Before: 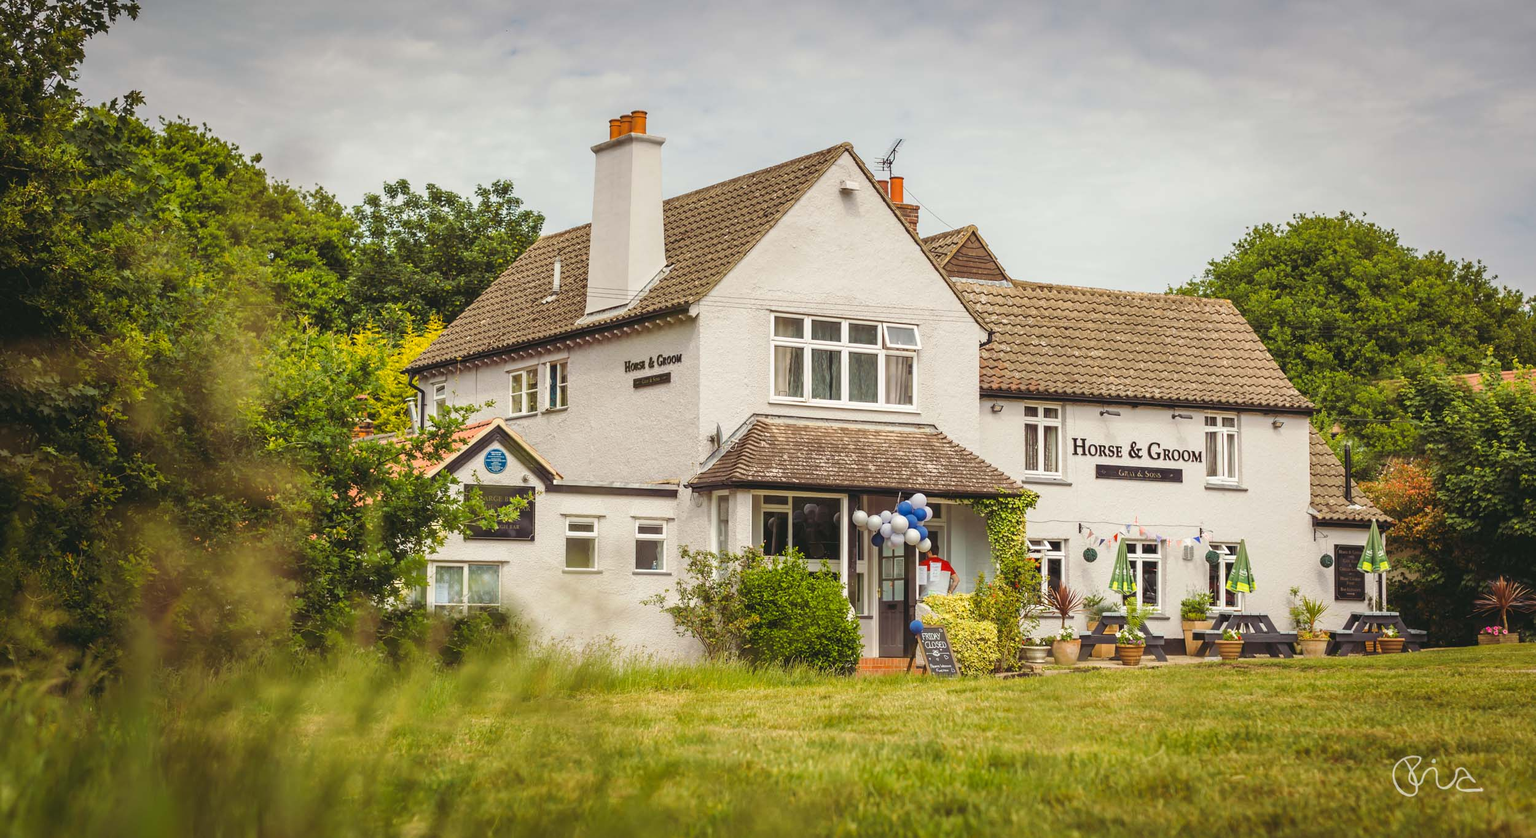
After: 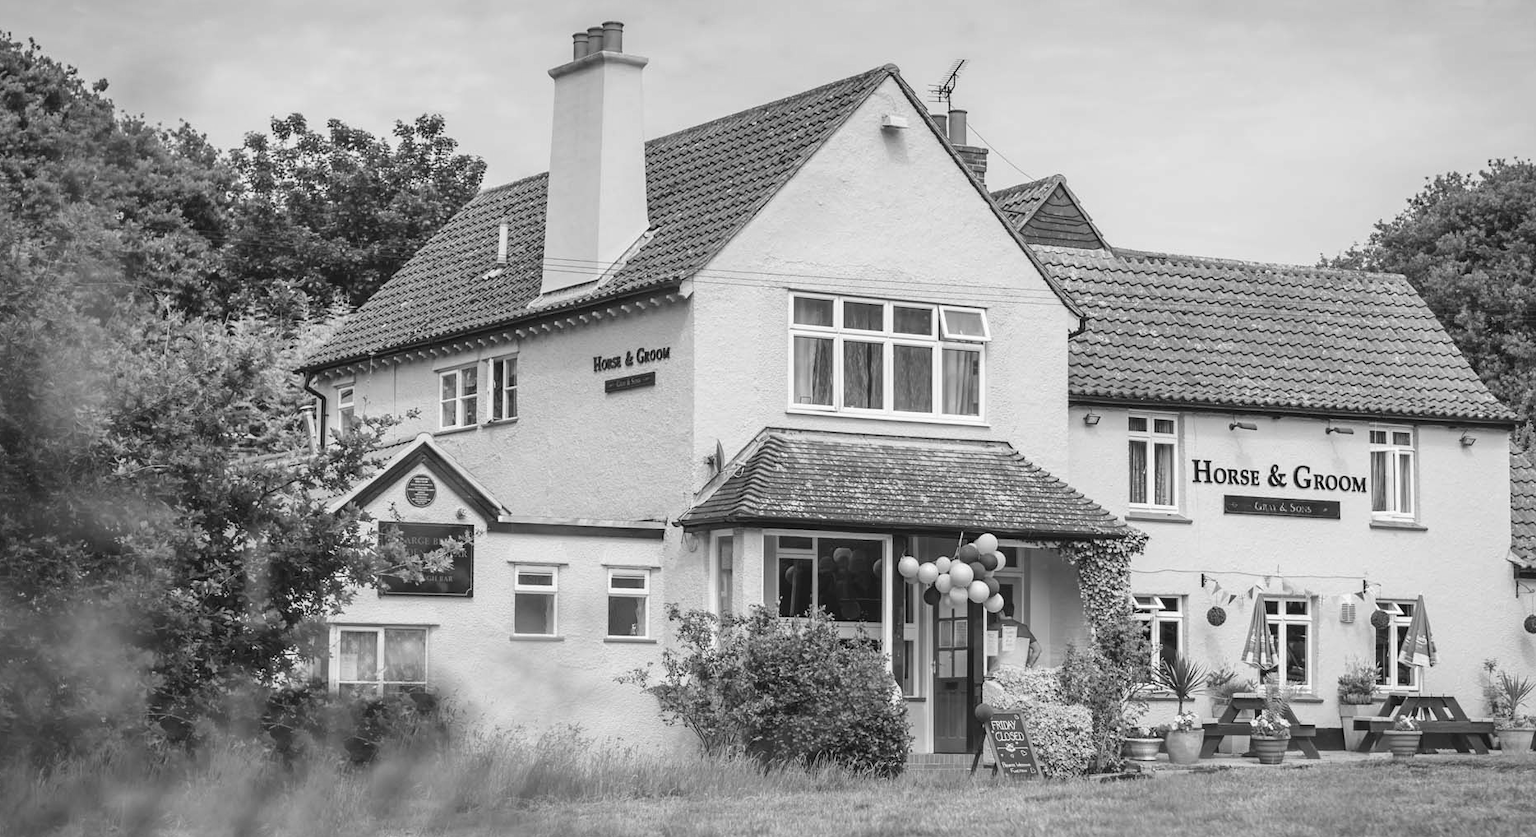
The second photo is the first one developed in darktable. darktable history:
crop and rotate: left 11.831%, top 11.346%, right 13.429%, bottom 13.899%
monochrome: a 16.06, b 15.48, size 1
